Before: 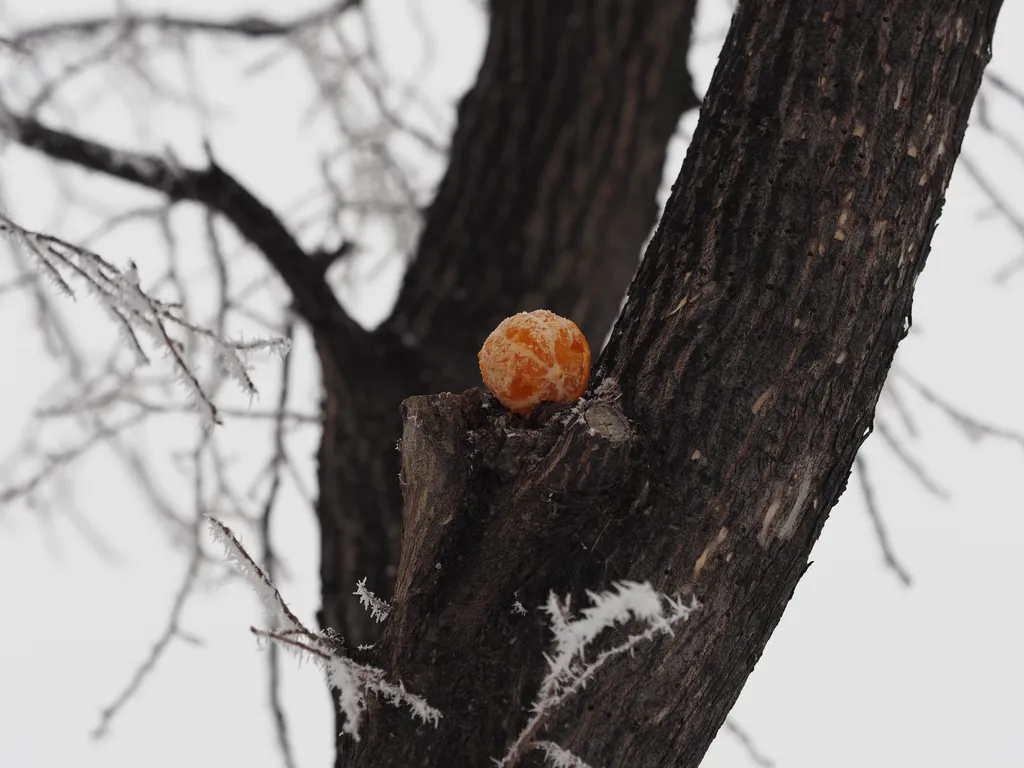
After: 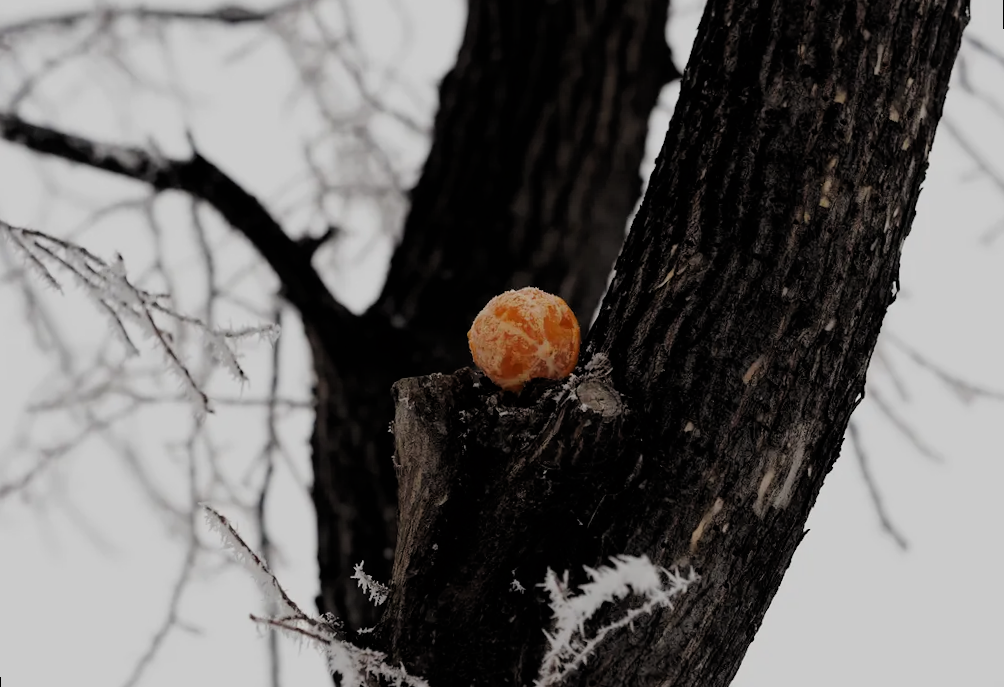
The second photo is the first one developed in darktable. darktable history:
rotate and perspective: rotation -2°, crop left 0.022, crop right 0.978, crop top 0.049, crop bottom 0.951
filmic rgb: black relative exposure -4.88 EV, hardness 2.82
crop and rotate: top 0%, bottom 5.097%
